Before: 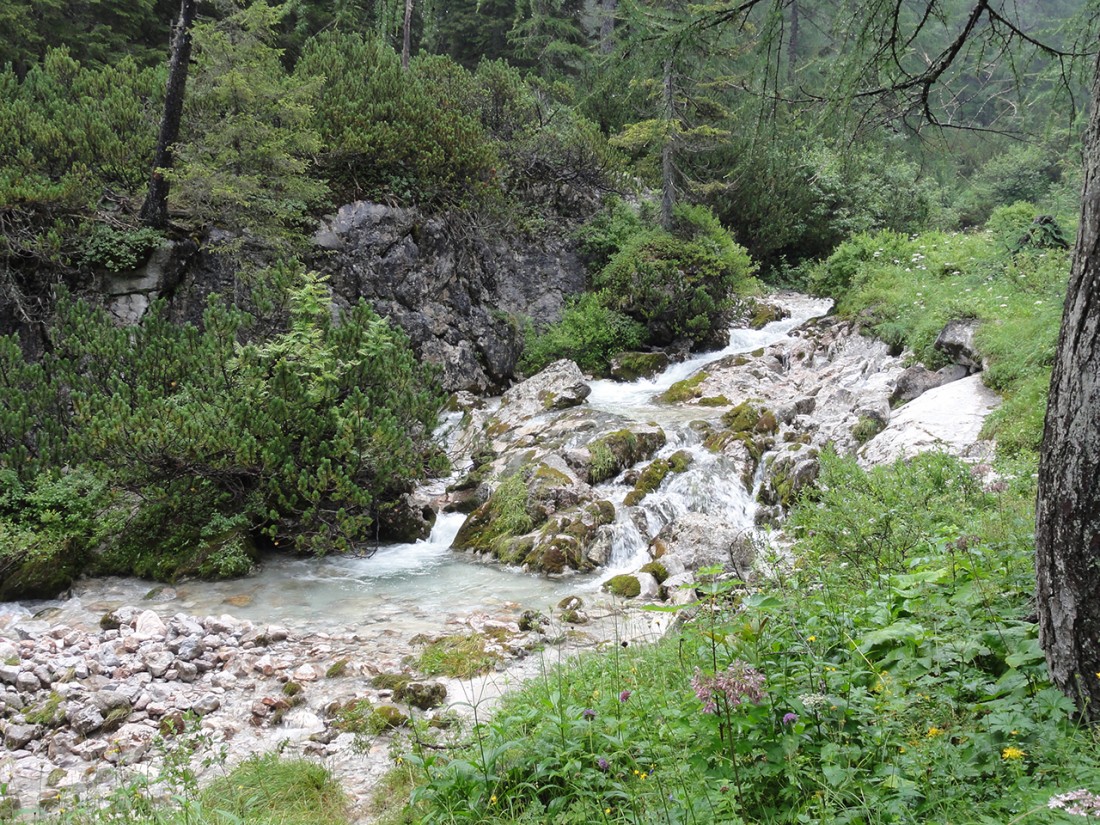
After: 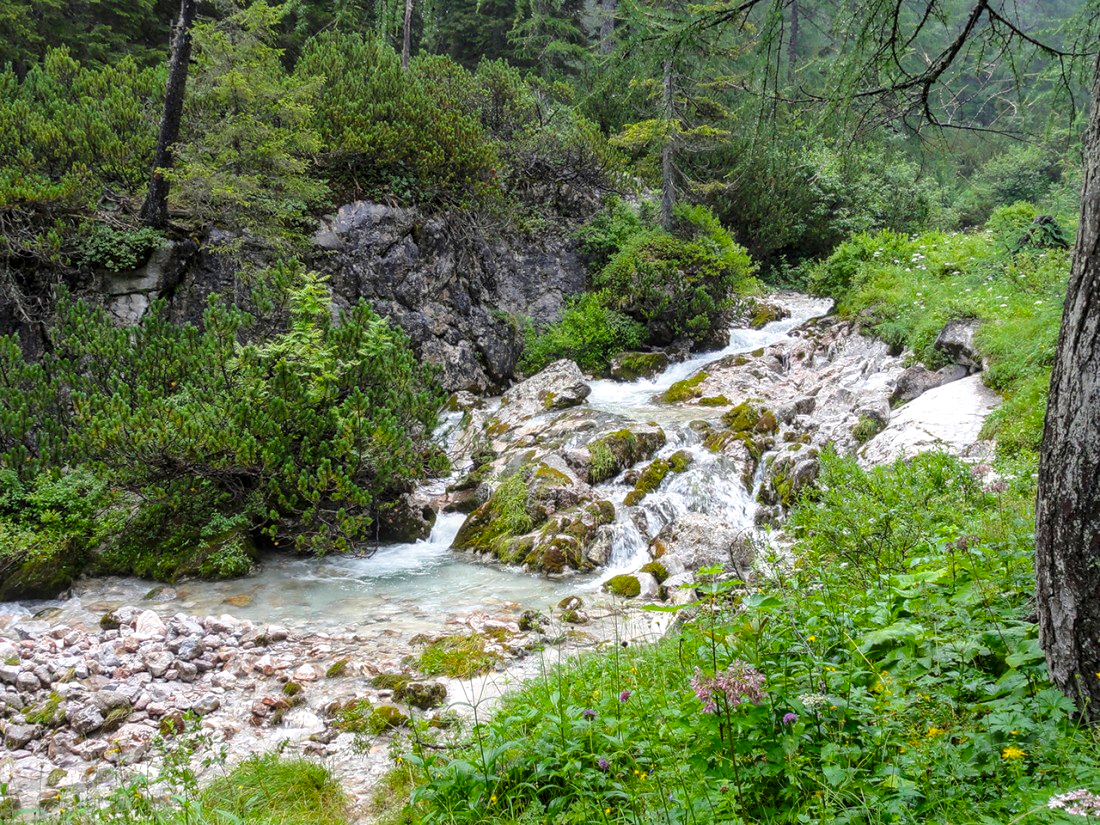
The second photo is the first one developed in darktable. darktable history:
local contrast: on, module defaults
color balance rgb: linear chroma grading › global chroma 15%, perceptual saturation grading › global saturation 30%
